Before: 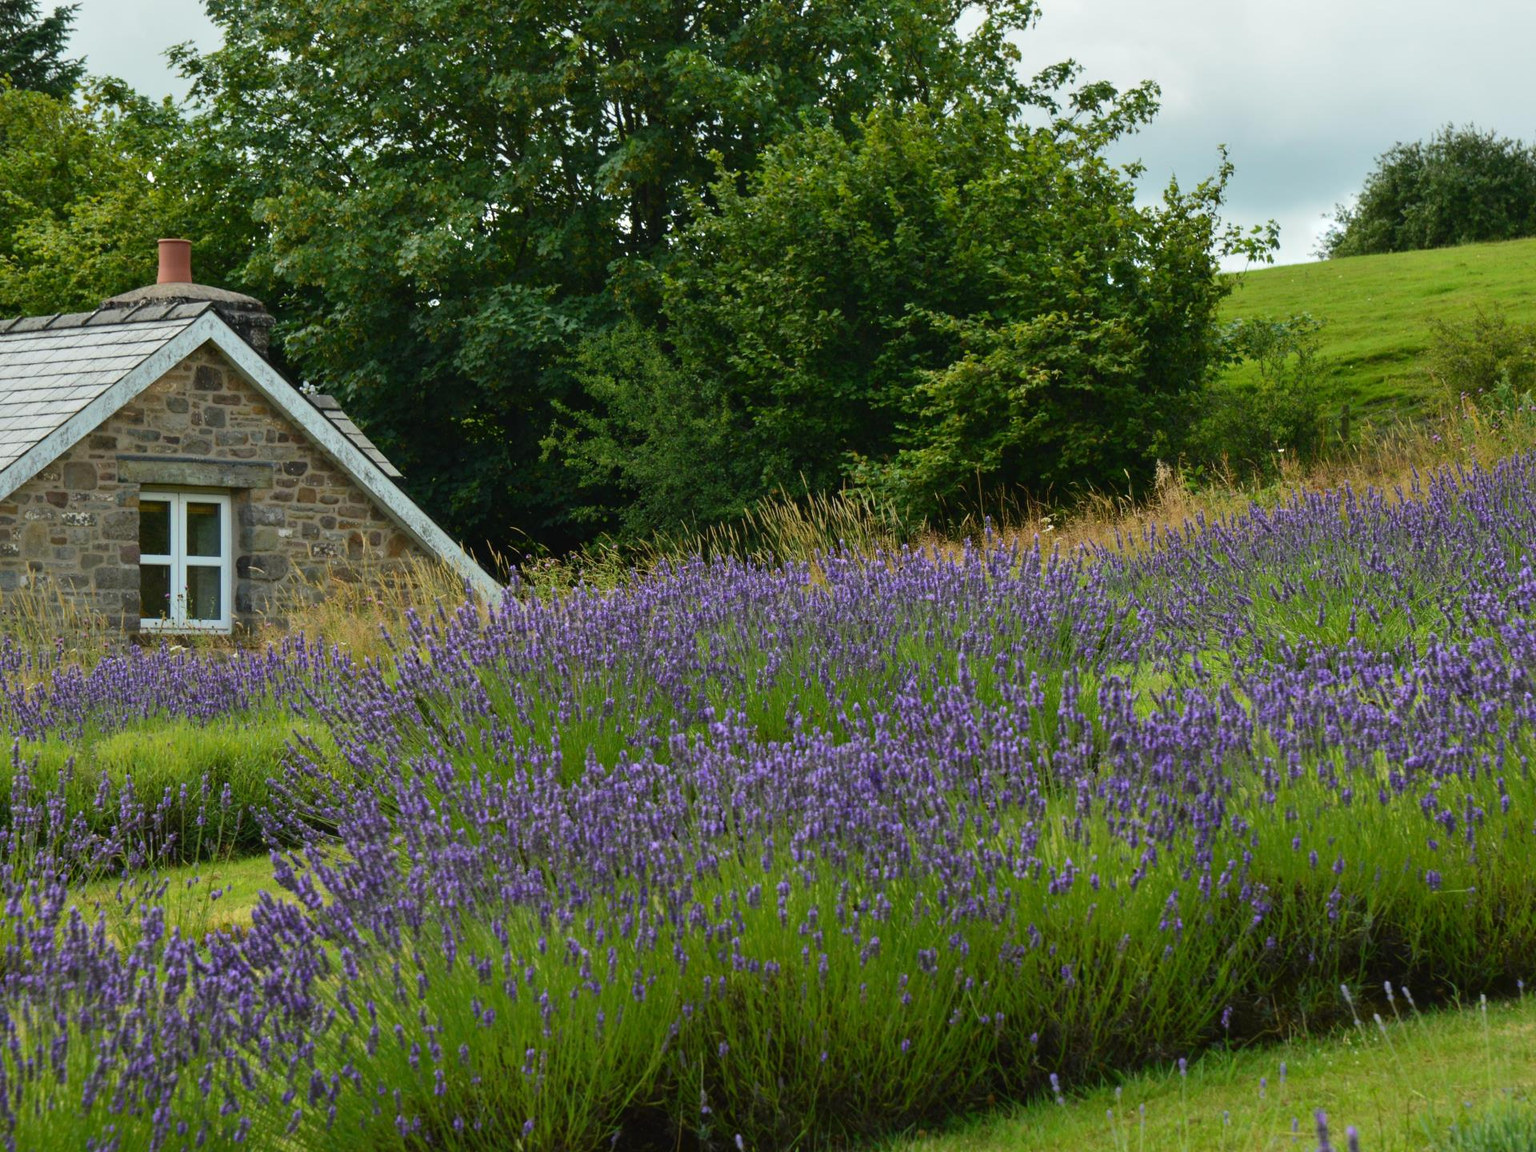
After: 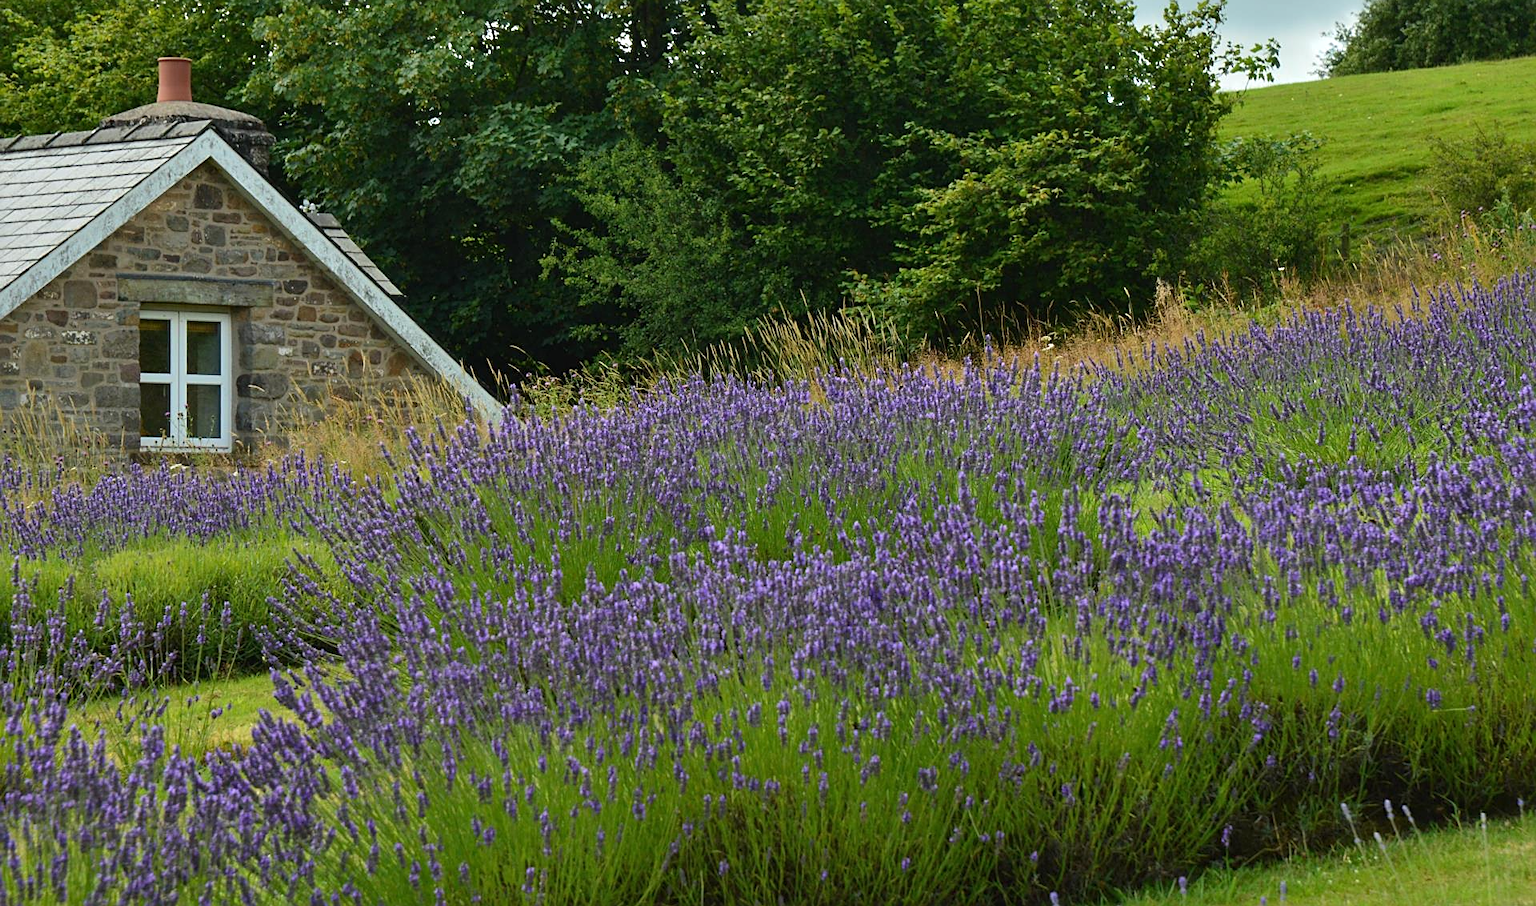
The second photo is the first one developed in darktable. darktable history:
shadows and highlights: shadows 20.91, highlights -35.45, soften with gaussian
sharpen: on, module defaults
crop and rotate: top 15.774%, bottom 5.506%
exposure: exposure 0.078 EV, compensate highlight preservation false
